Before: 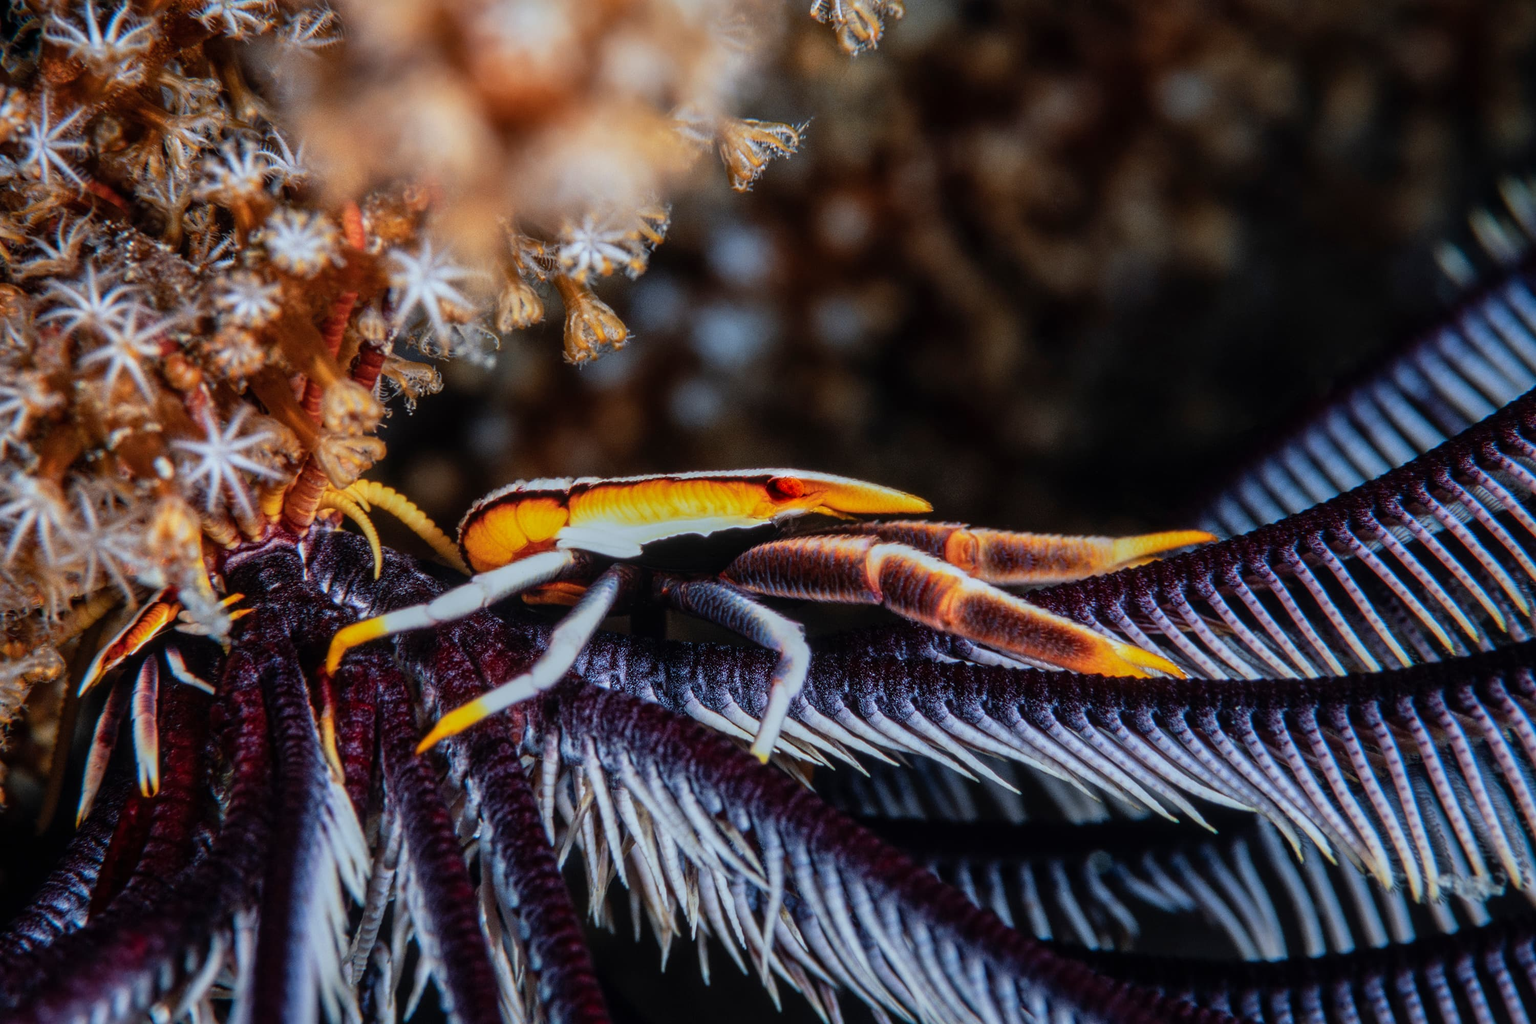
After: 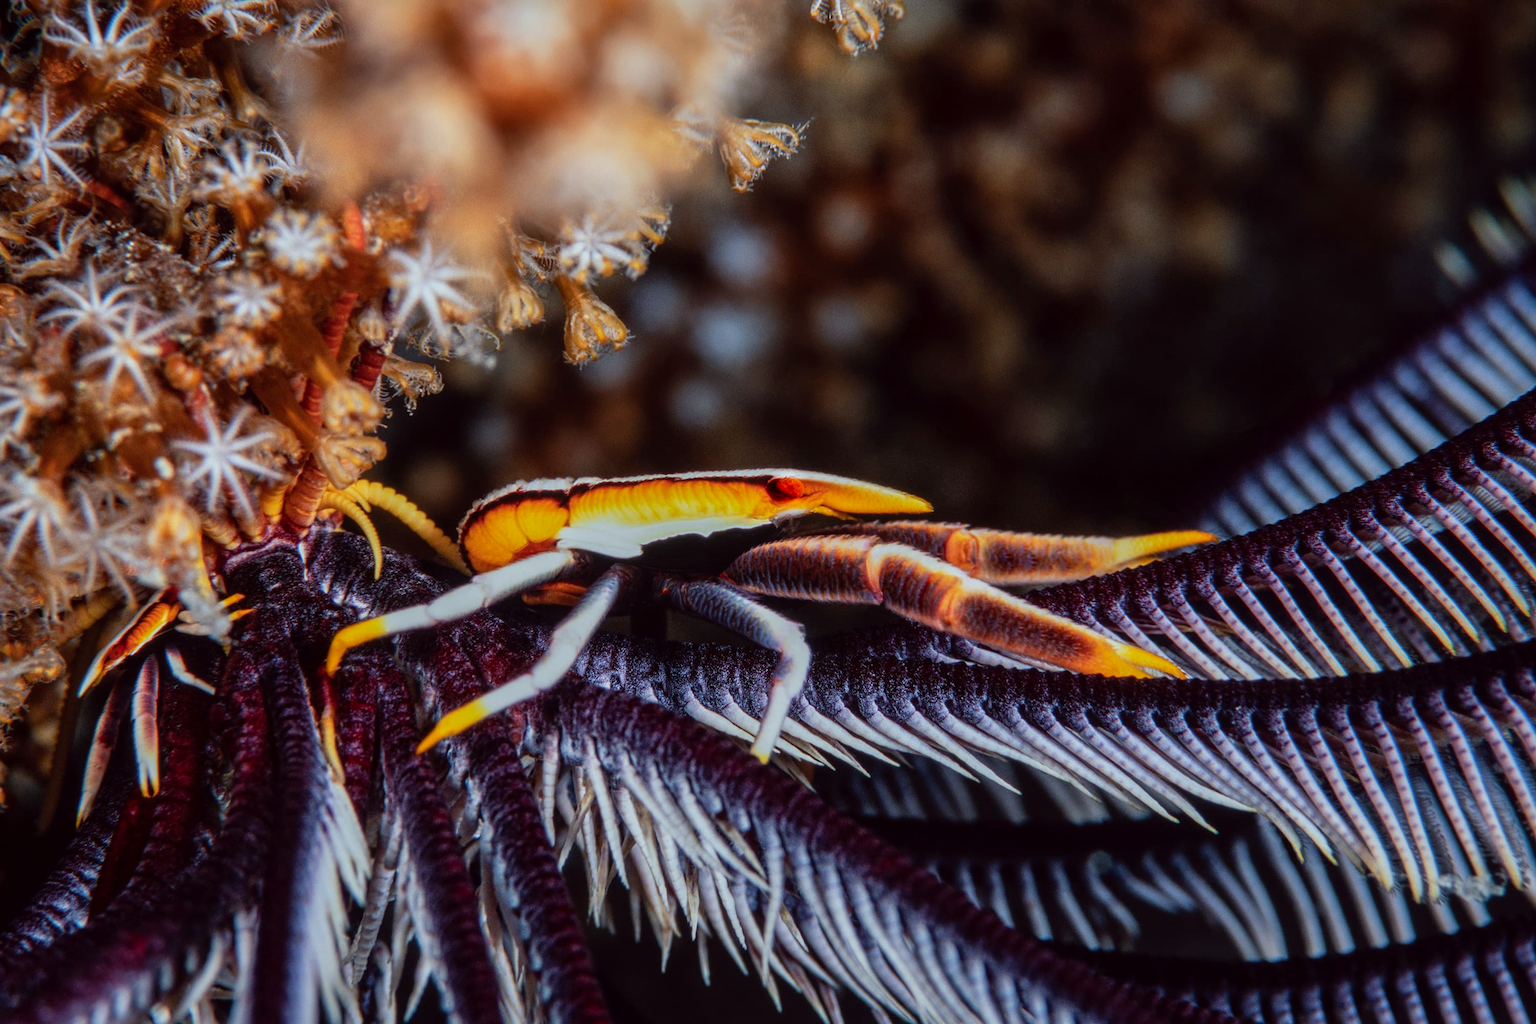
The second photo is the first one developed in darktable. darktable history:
color correction: highlights a* -1.05, highlights b* 4.55, shadows a* 3.62
